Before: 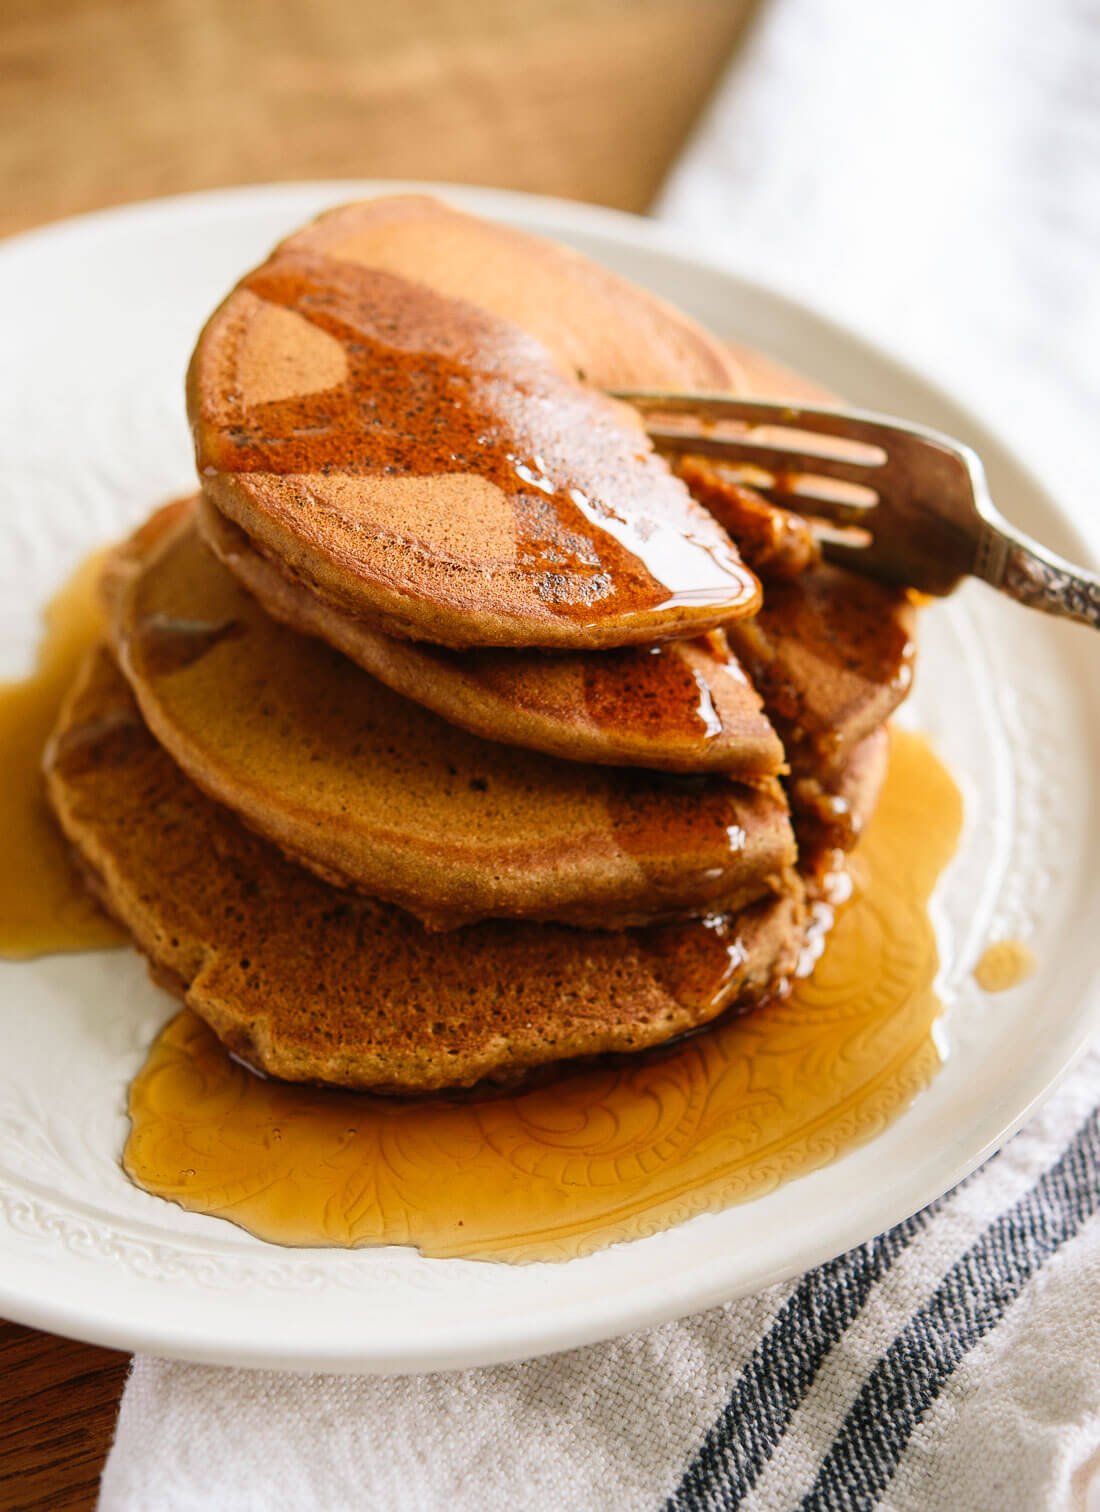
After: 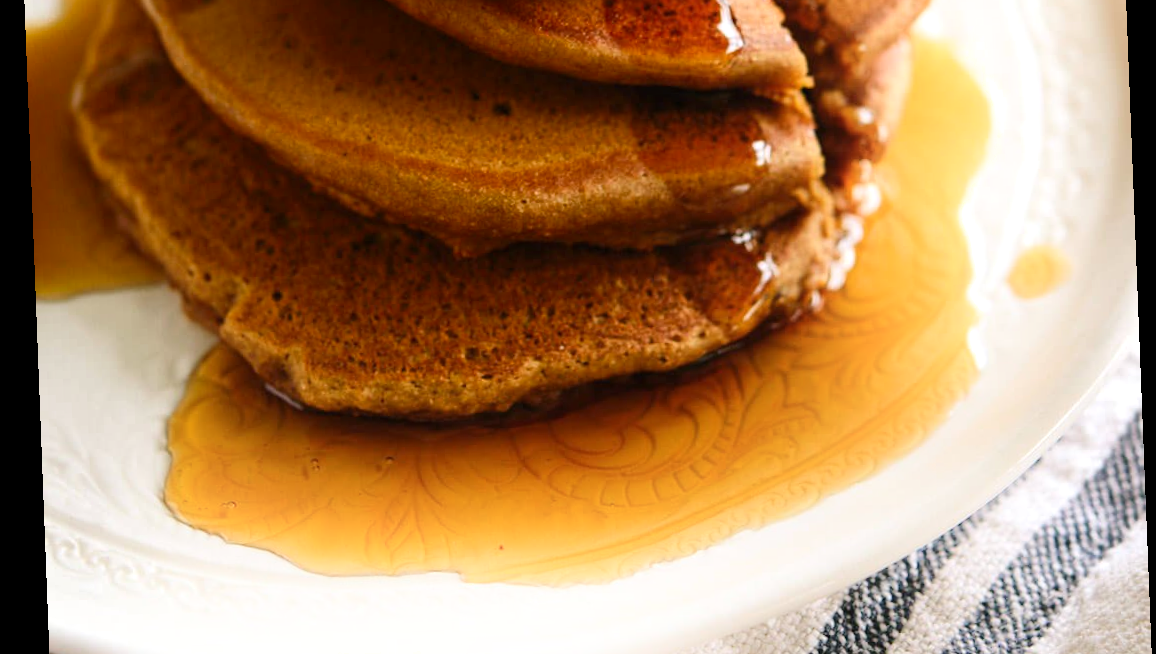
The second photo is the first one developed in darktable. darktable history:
exposure: exposure 0.217 EV, compensate highlight preservation false
rotate and perspective: rotation -2.22°, lens shift (horizontal) -0.022, automatic cropping off
crop: top 45.551%, bottom 12.262%
shadows and highlights: shadows -54.3, highlights 86.09, soften with gaussian
